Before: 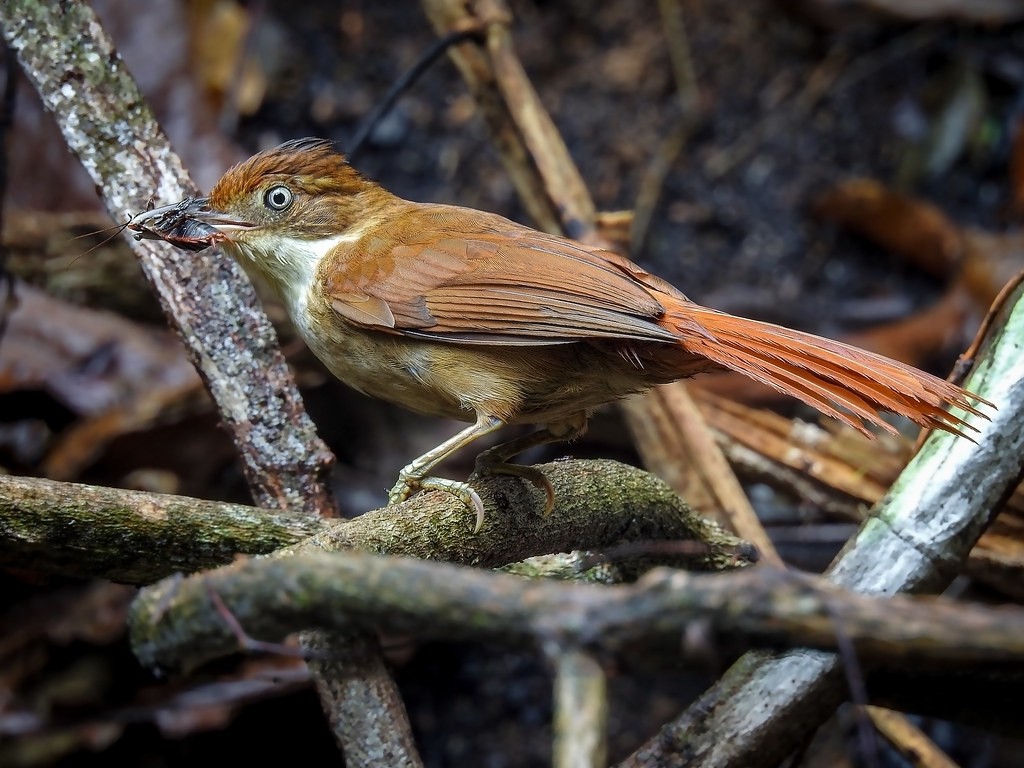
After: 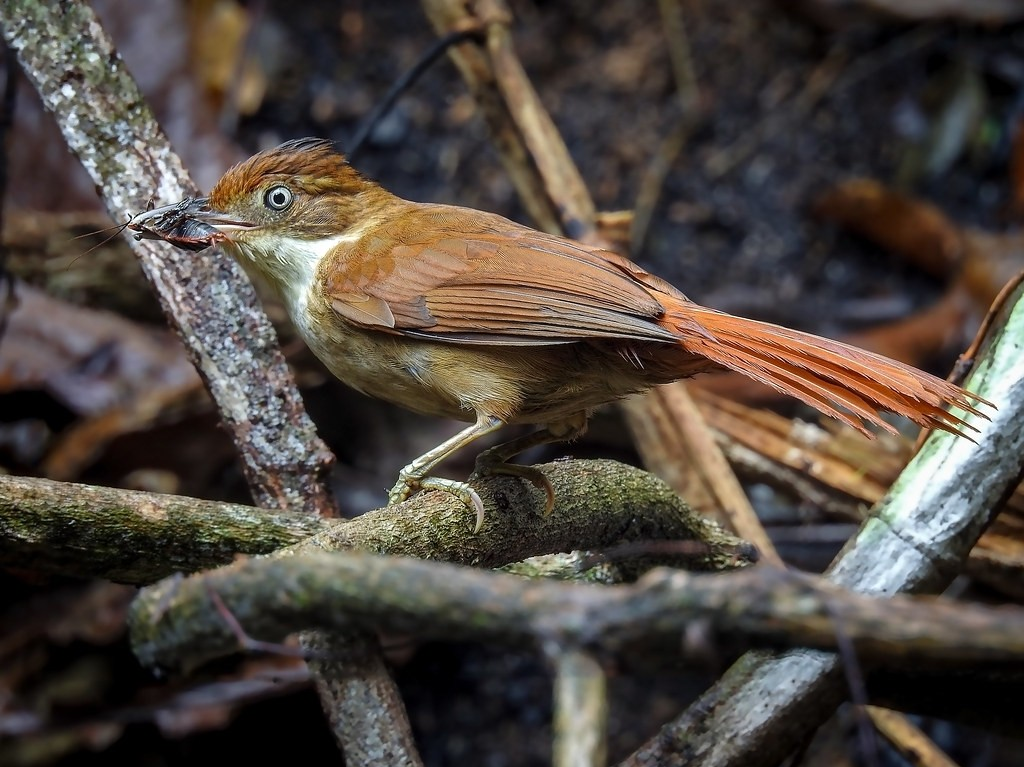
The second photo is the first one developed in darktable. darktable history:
crop: bottom 0.071%
tone equalizer: on, module defaults
